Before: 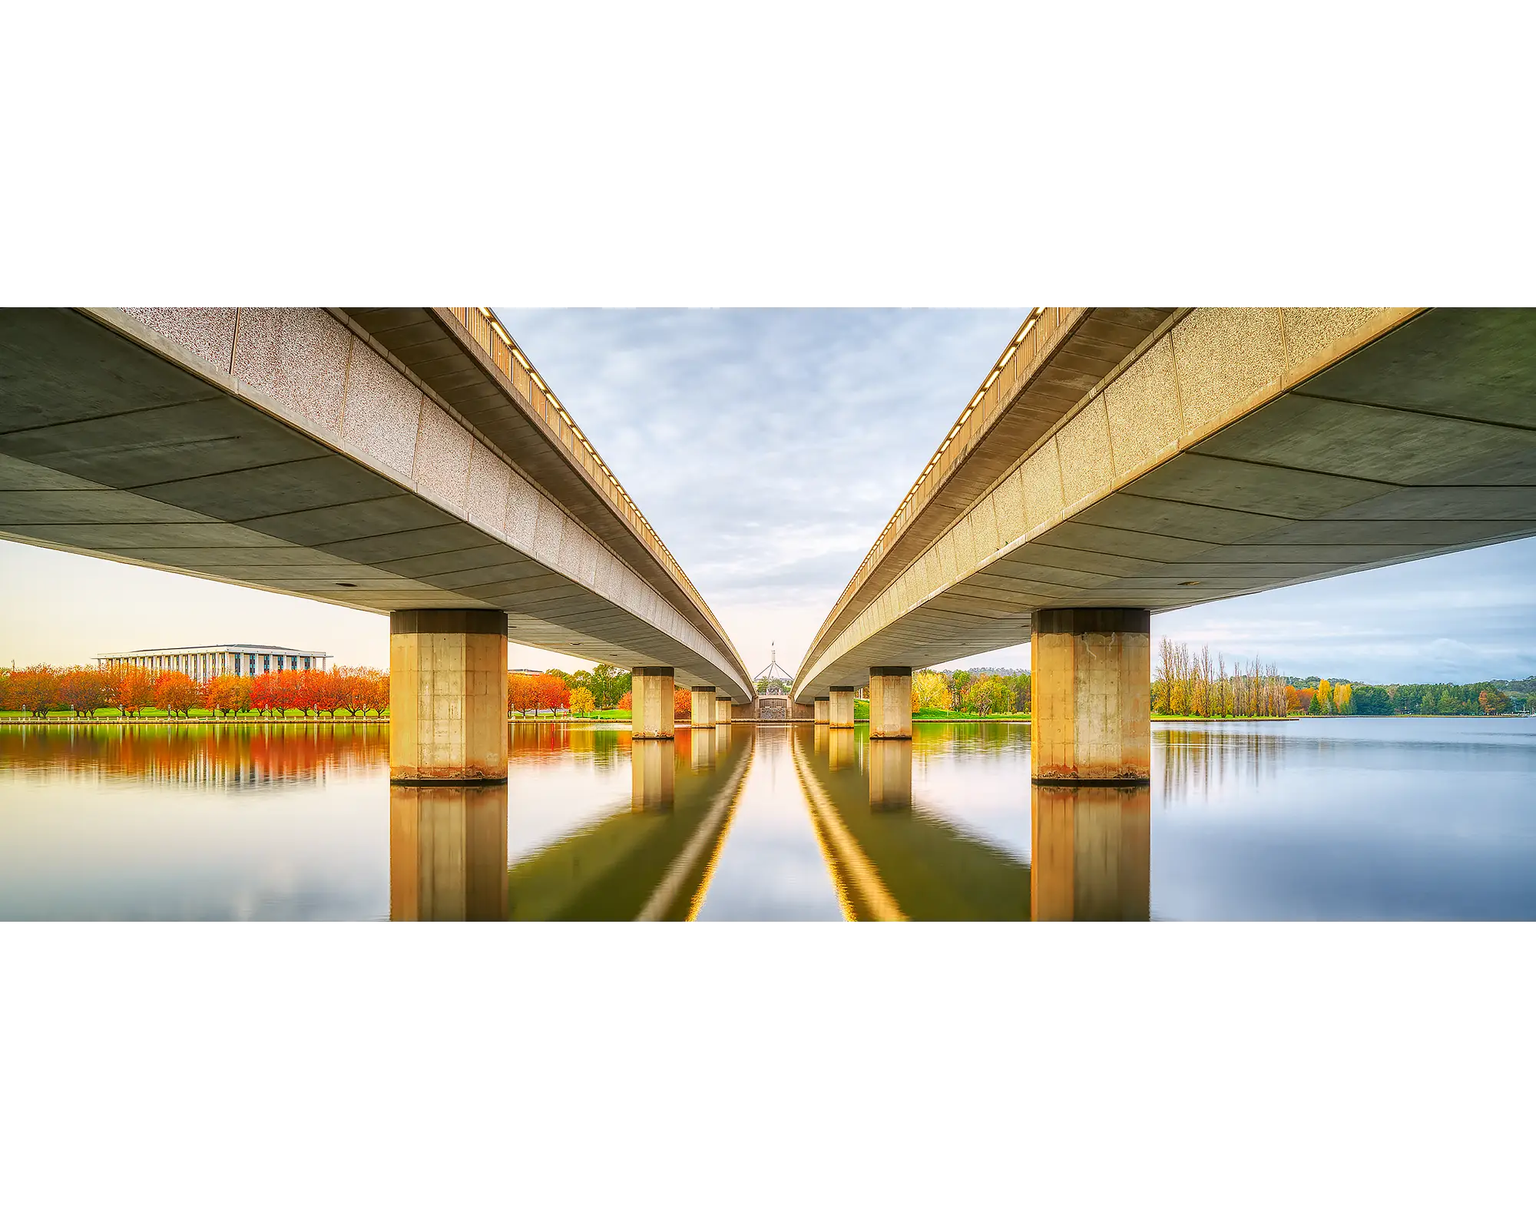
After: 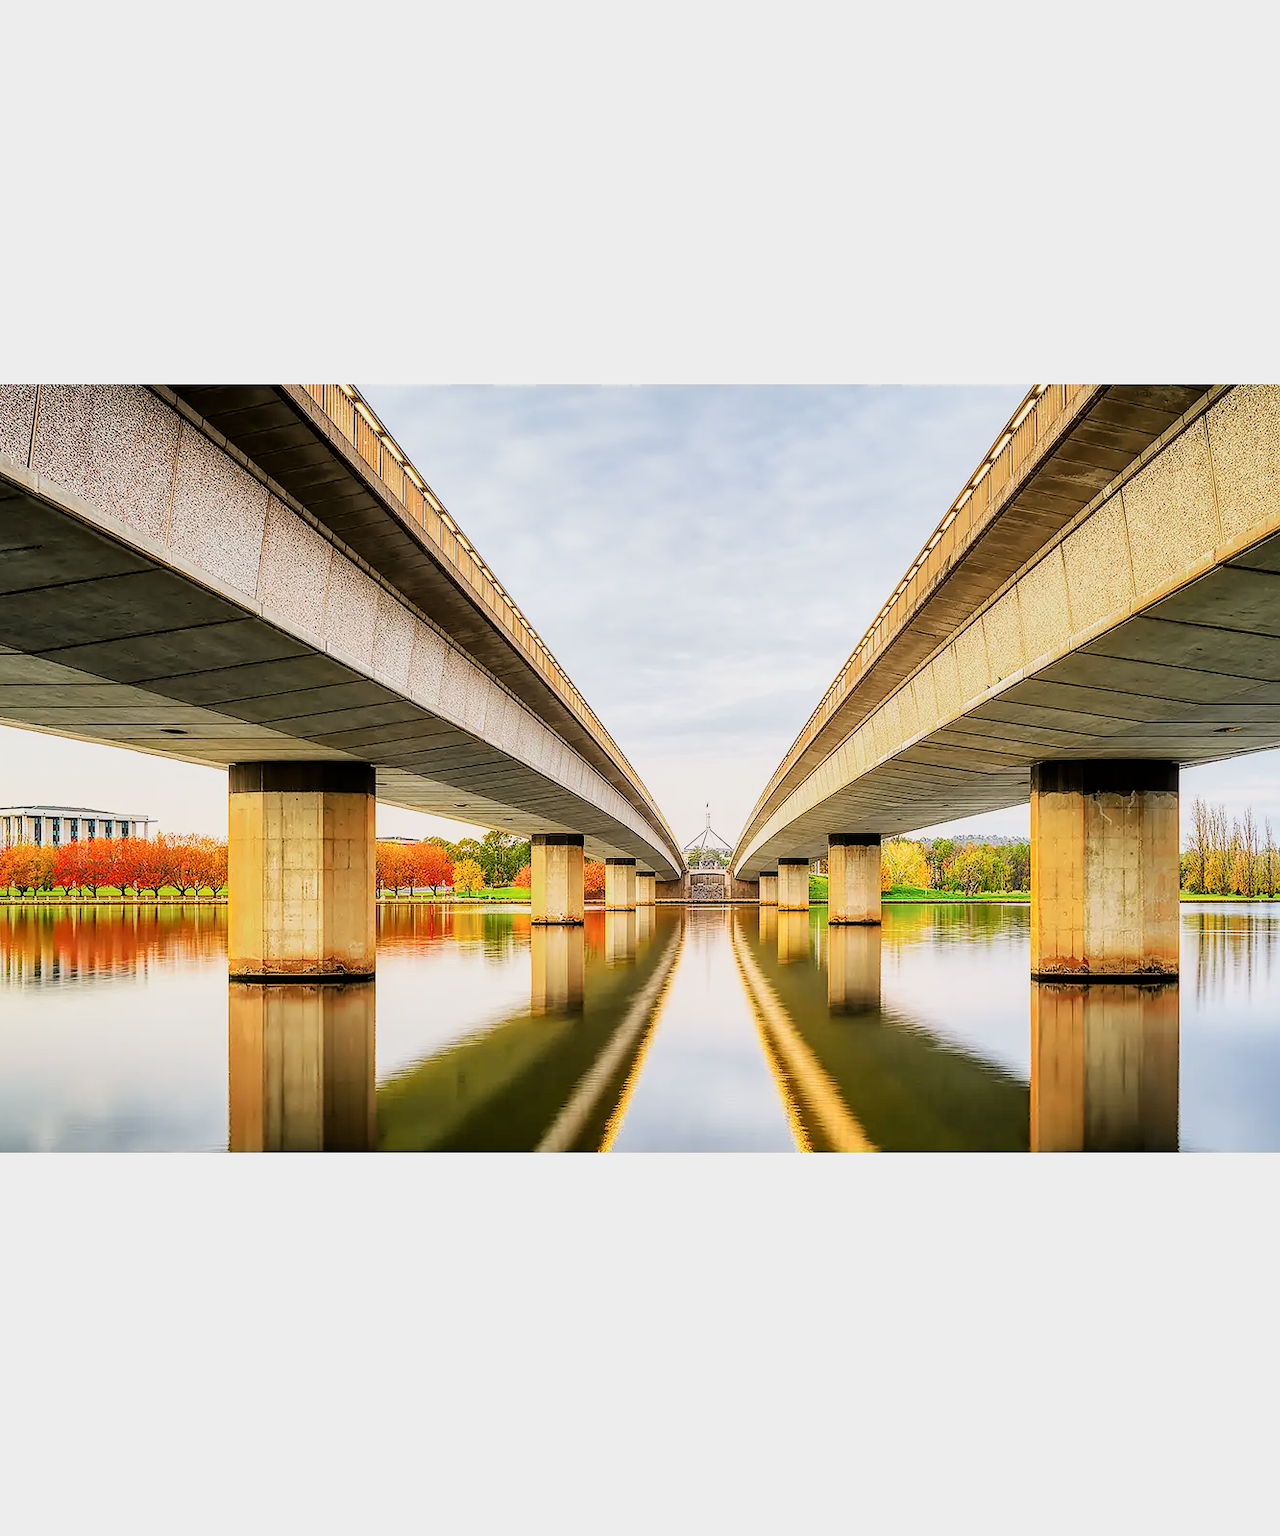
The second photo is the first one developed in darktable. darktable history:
filmic rgb: black relative exposure -5 EV, white relative exposure 3.5 EV, hardness 3.19, contrast 1.4, highlights saturation mix -30%
crop and rotate: left 13.537%, right 19.796%
